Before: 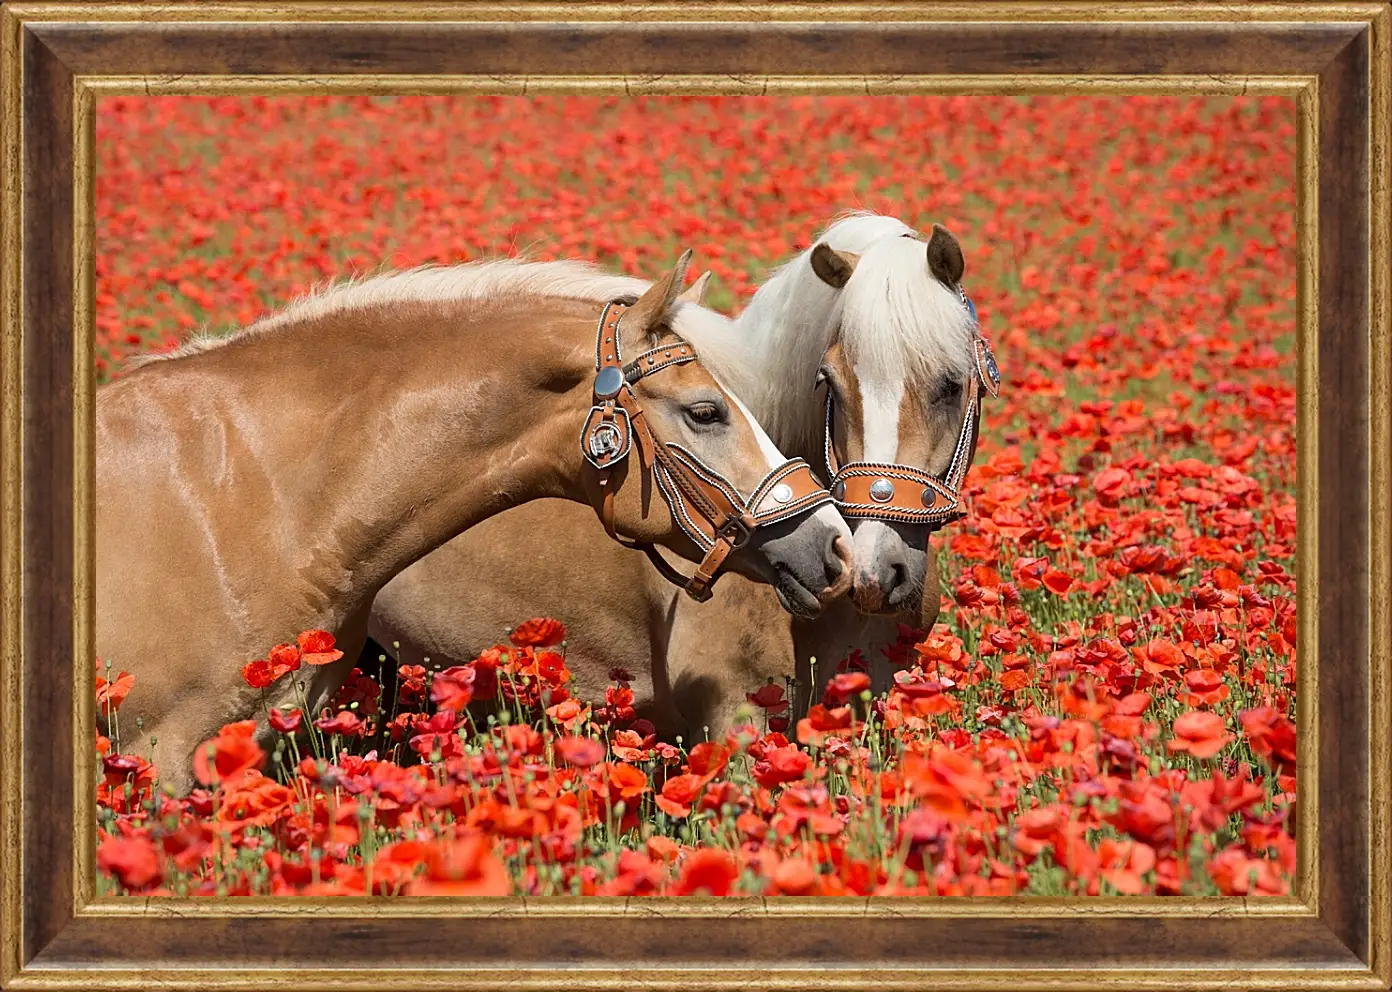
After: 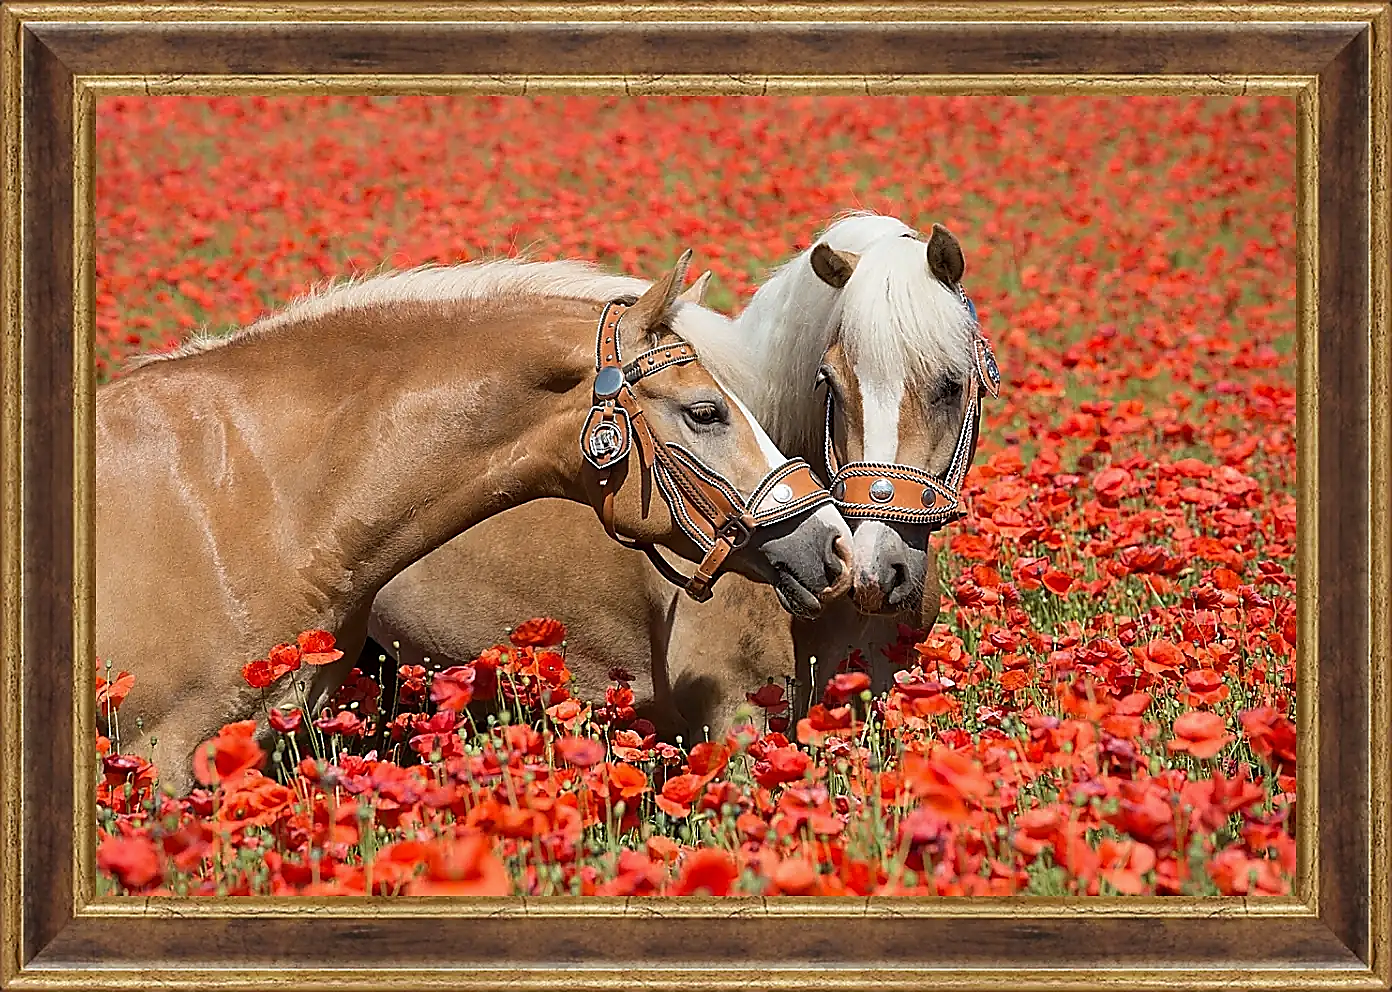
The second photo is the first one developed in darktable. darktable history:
sharpen: radius 1.4, amount 1.25, threshold 0.7
white balance: red 0.986, blue 1.01
